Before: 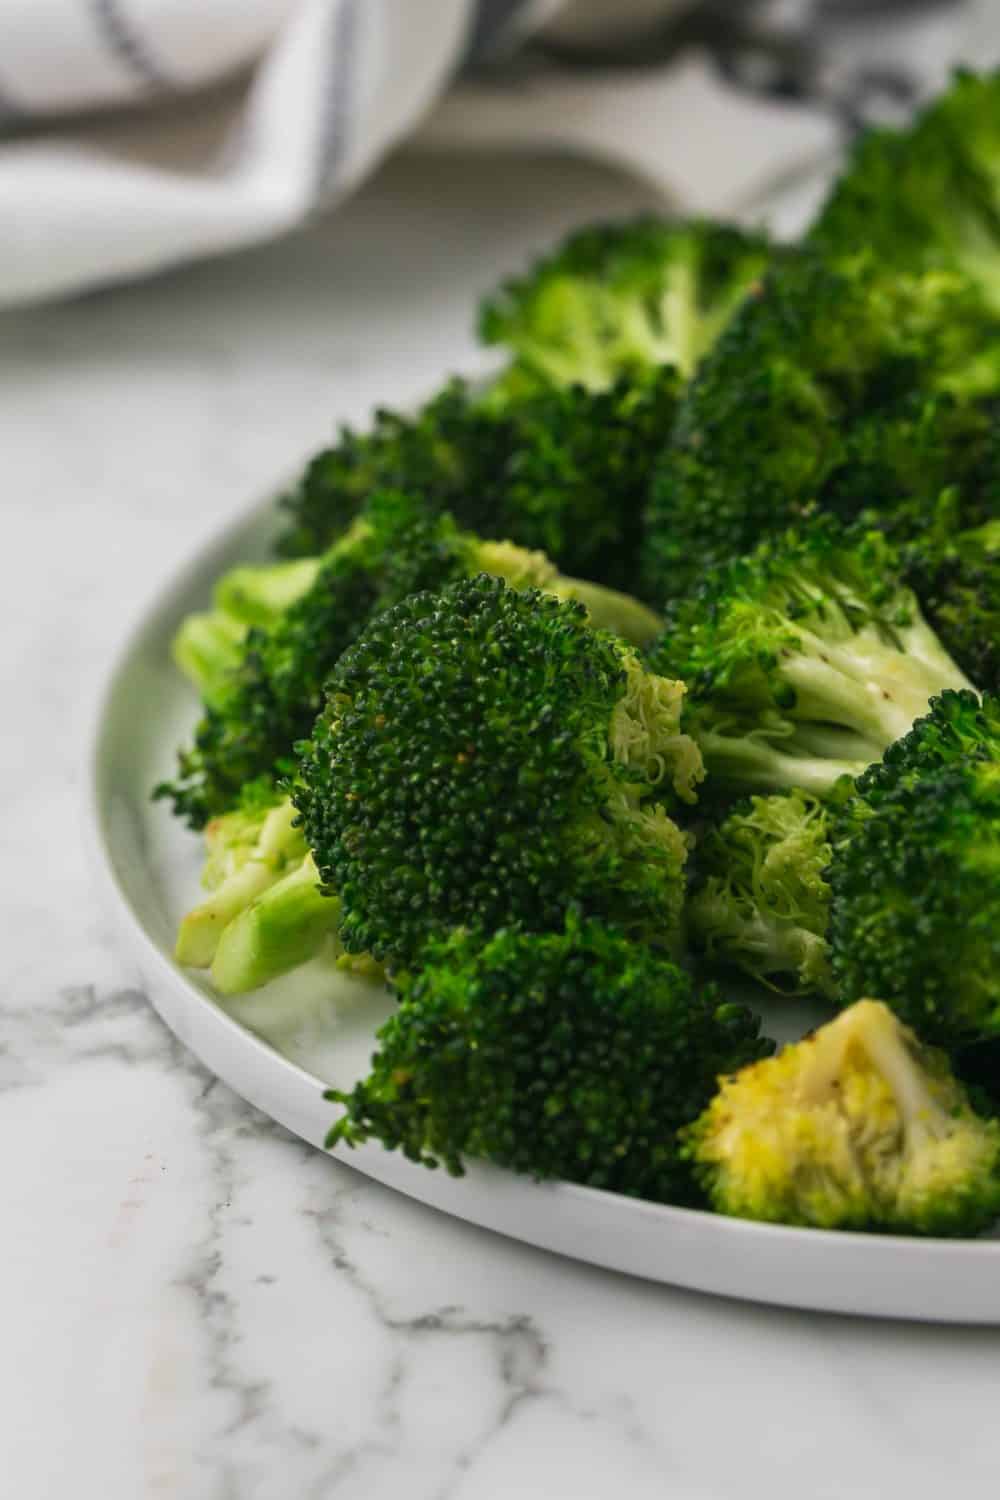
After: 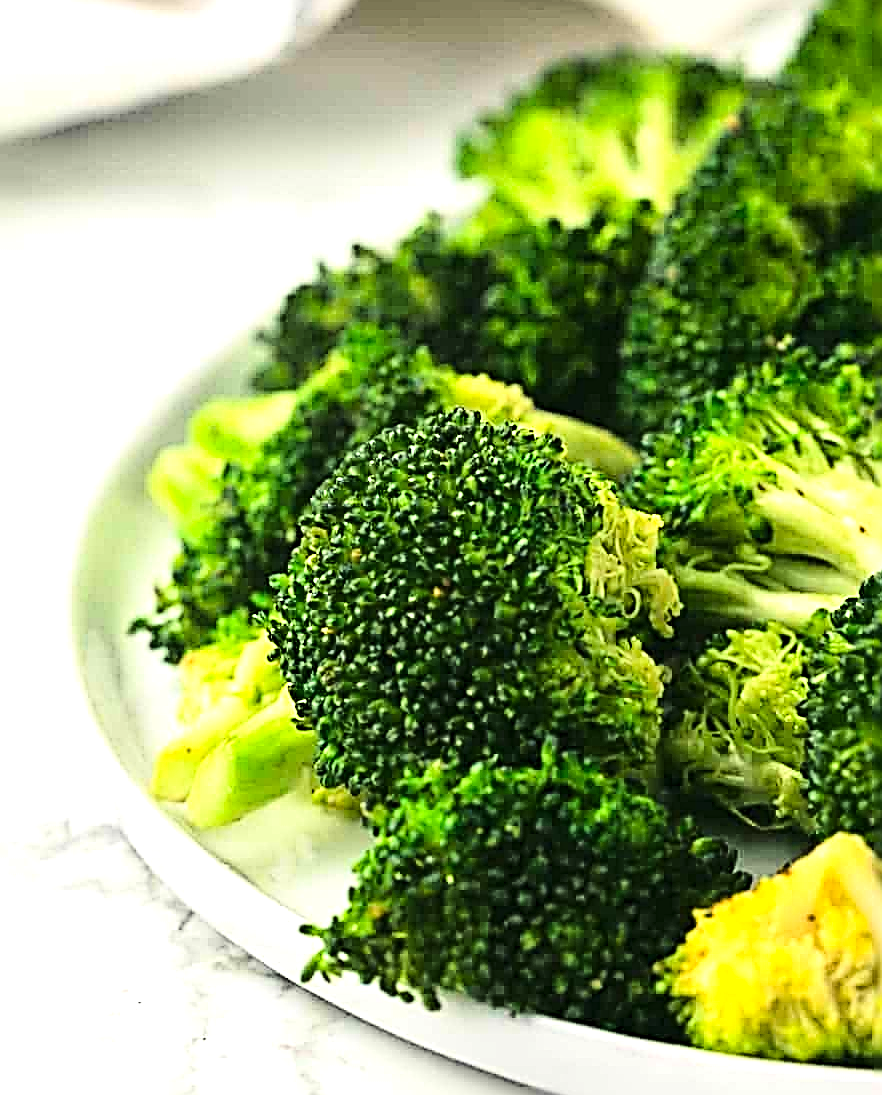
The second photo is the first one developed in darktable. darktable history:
base curve: curves: ch0 [(0, 0) (0.036, 0.025) (0.121, 0.166) (0.206, 0.329) (0.605, 0.79) (1, 1)]
color balance rgb: highlights gain › luminance 6.042%, highlights gain › chroma 1.287%, highlights gain › hue 92.83°, perceptual saturation grading › global saturation 0.013%, global vibrance 20%
sharpen: radius 3.145, amount 1.725
crop and rotate: left 2.441%, top 11.069%, right 9.285%, bottom 15.866%
exposure: black level correction 0, exposure 1.098 EV, compensate highlight preservation false
